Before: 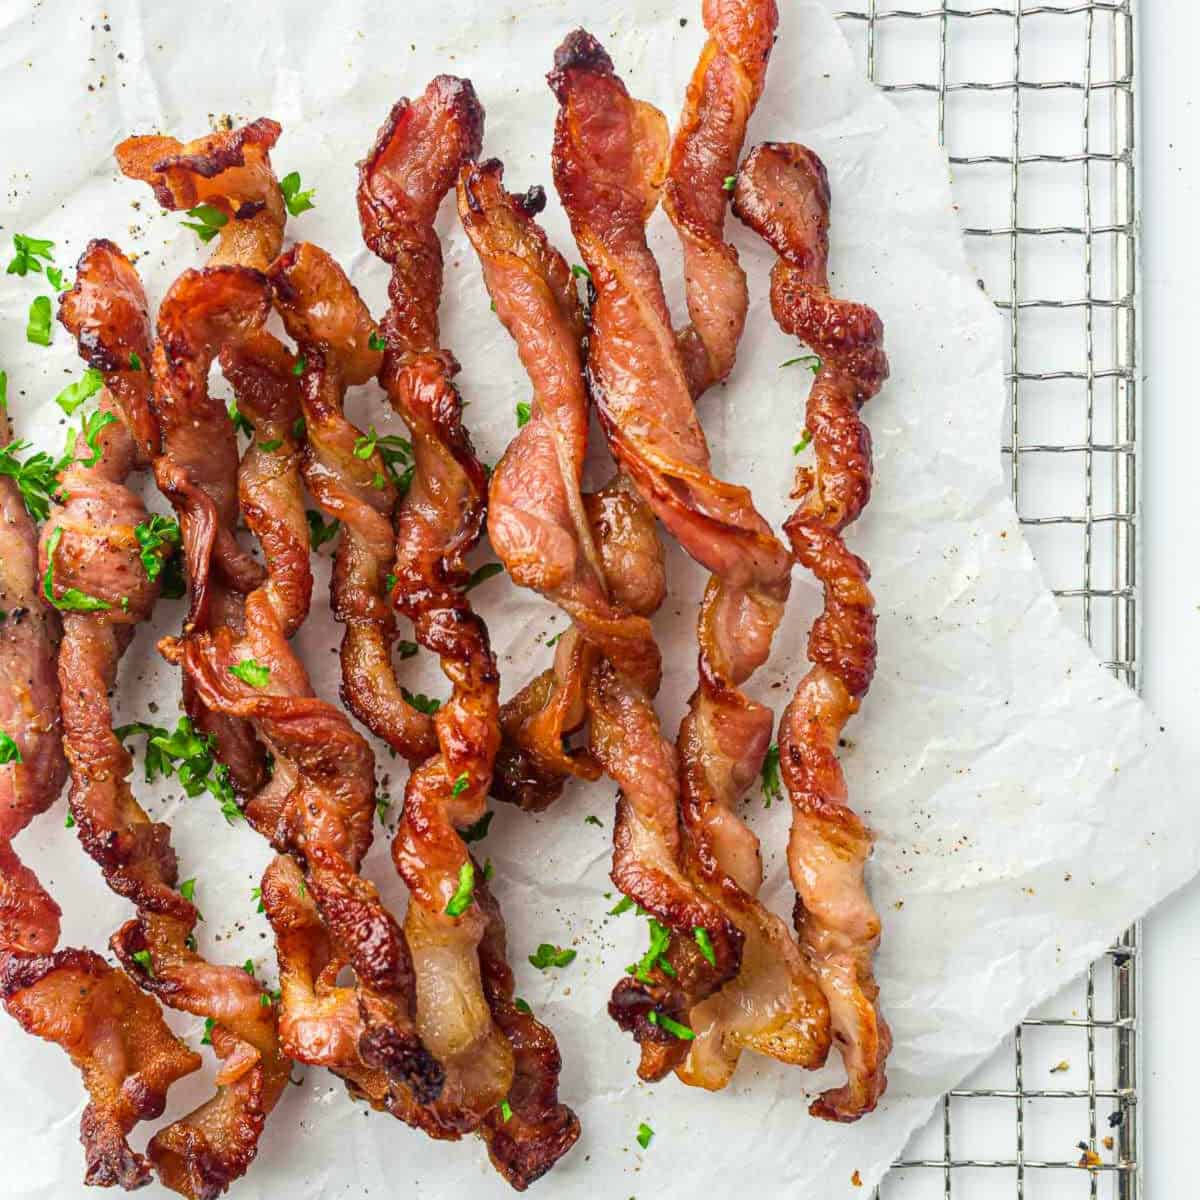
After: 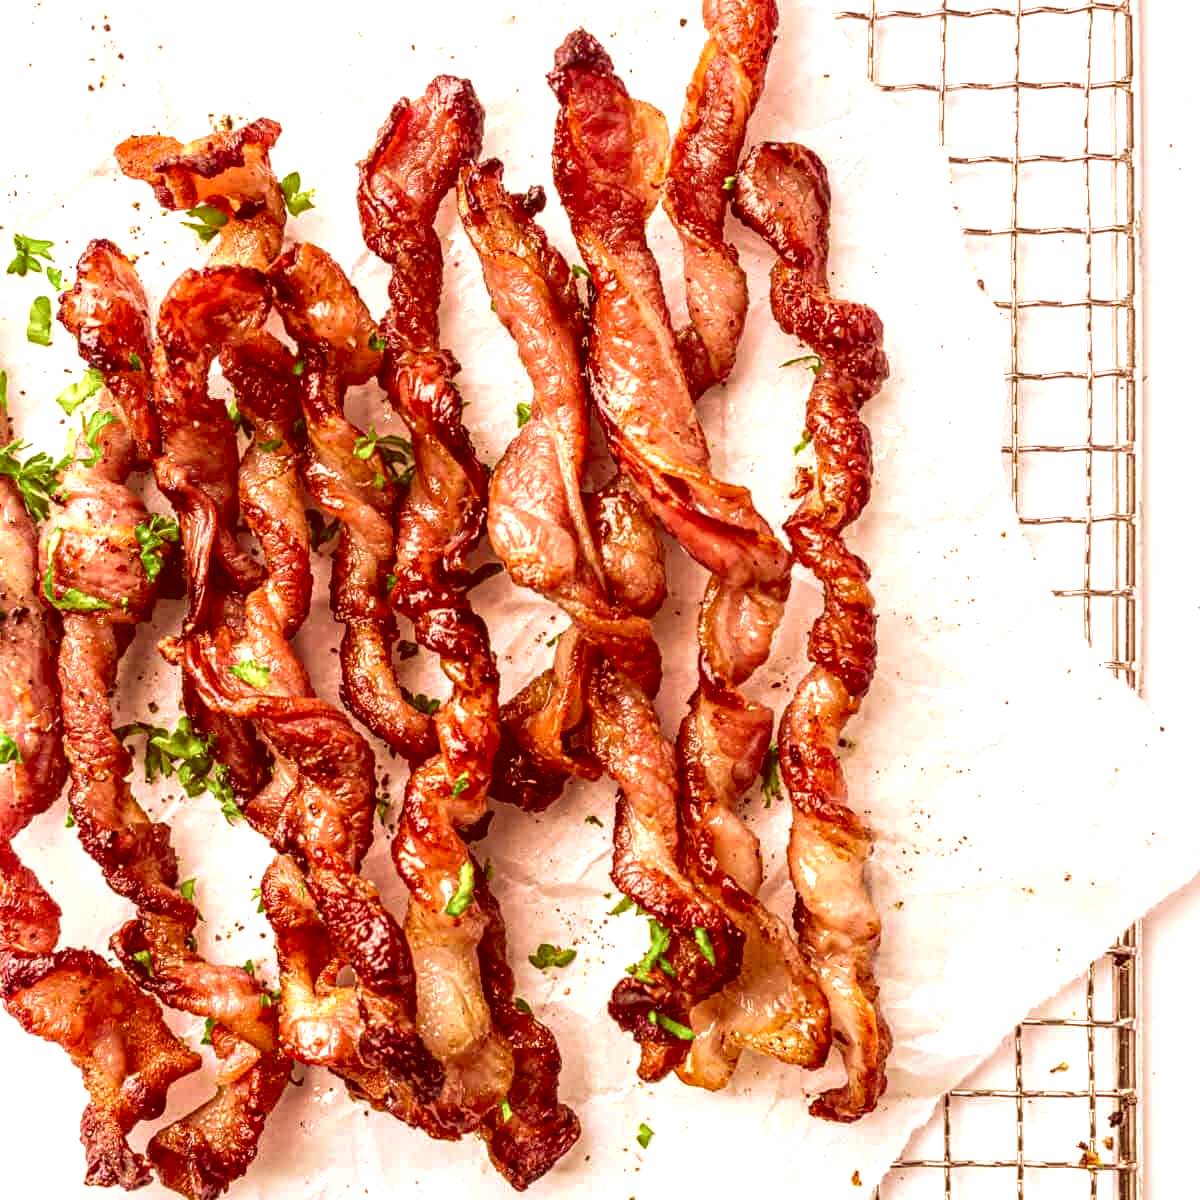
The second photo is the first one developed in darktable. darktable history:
exposure: black level correction 0.001, exposure 0.498 EV, compensate highlight preservation false
color correction: highlights a* 9.52, highlights b* 8.89, shadows a* 39.42, shadows b* 39.28, saturation 0.796
local contrast: detail 150%
velvia: strength 55.51%
